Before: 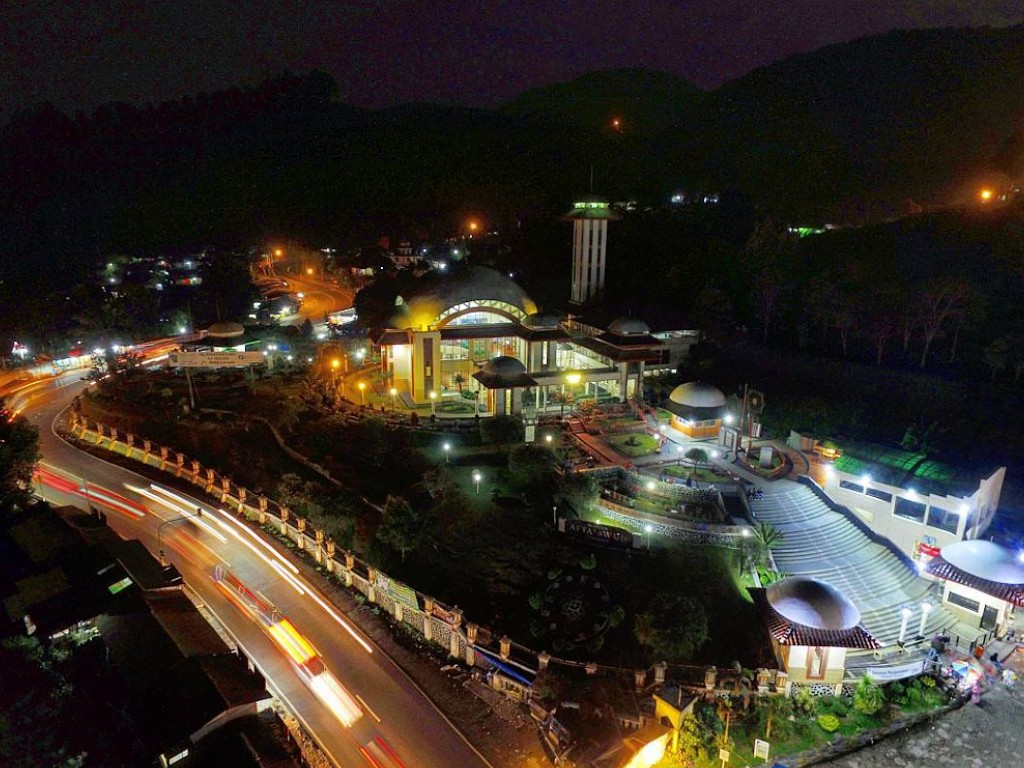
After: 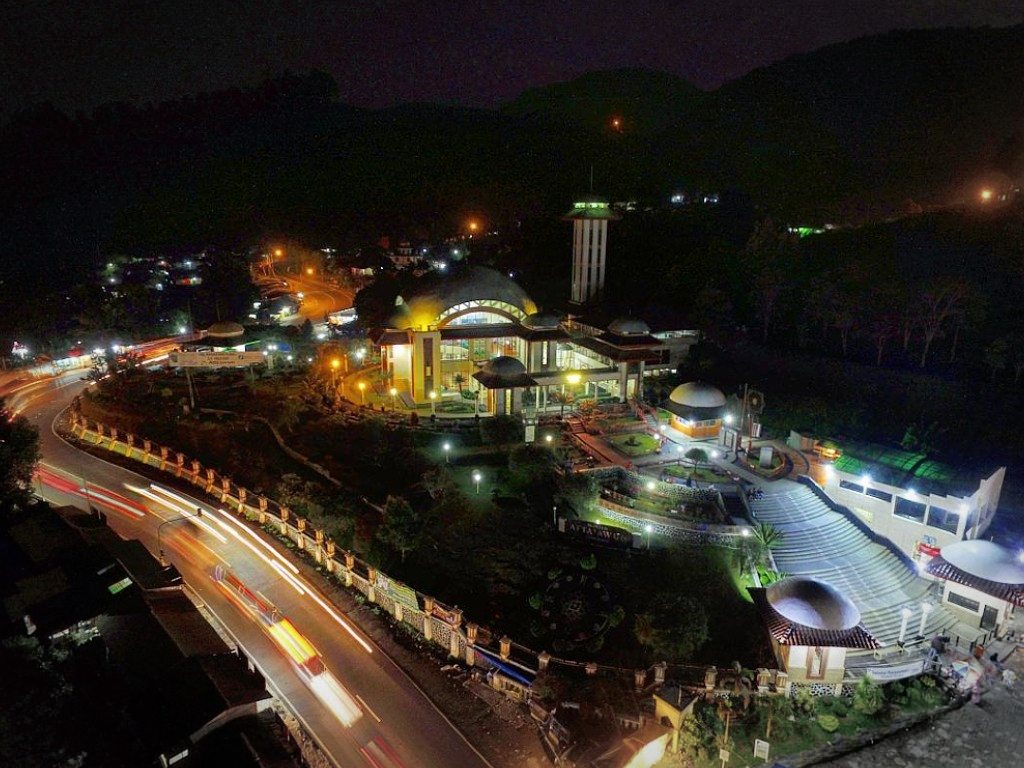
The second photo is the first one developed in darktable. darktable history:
vignetting: fall-off start 78.93%, width/height ratio 1.328
